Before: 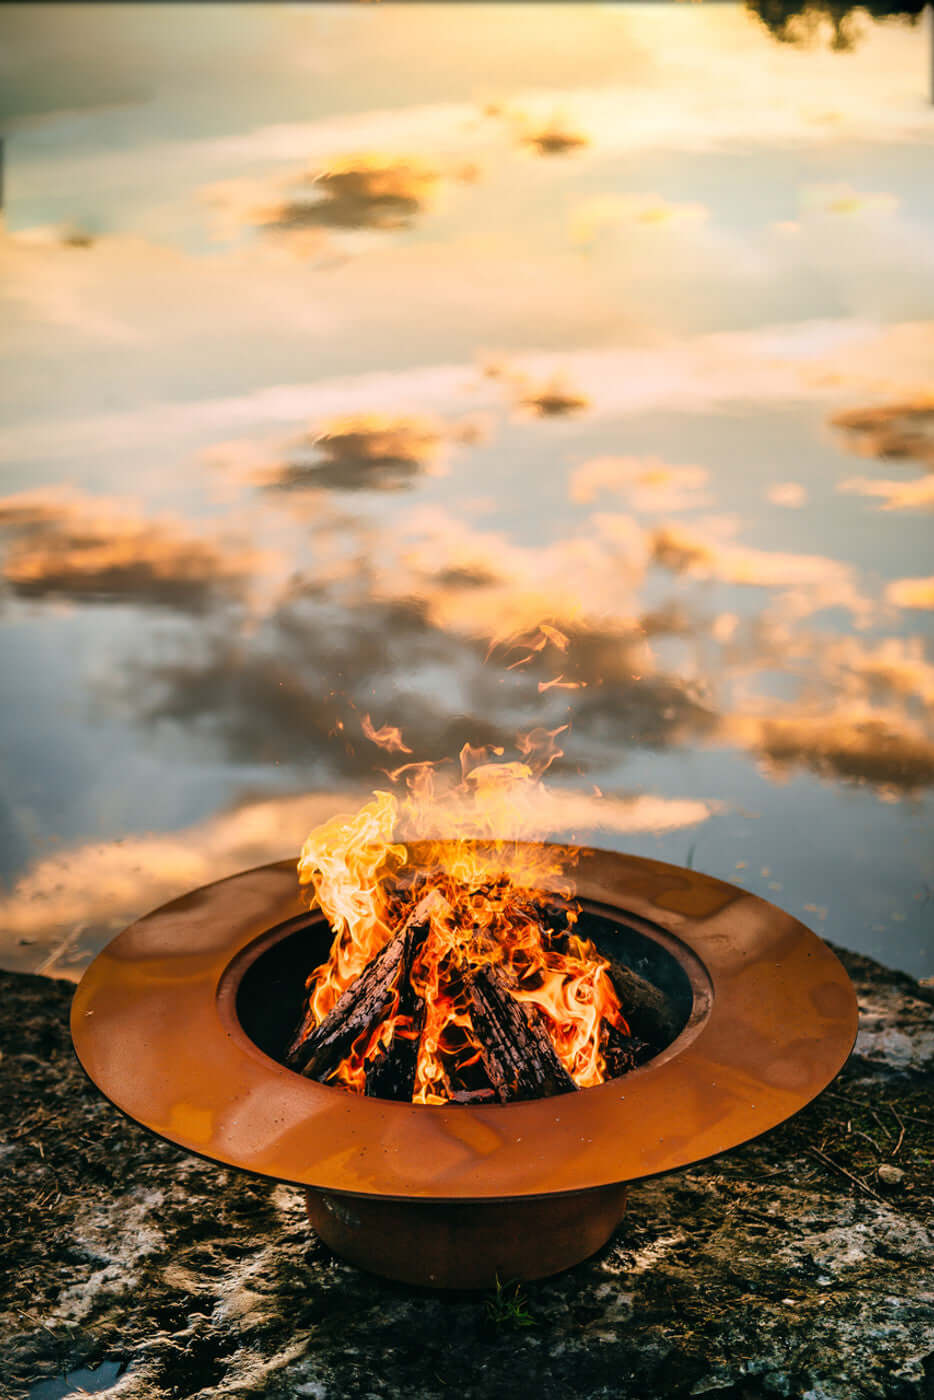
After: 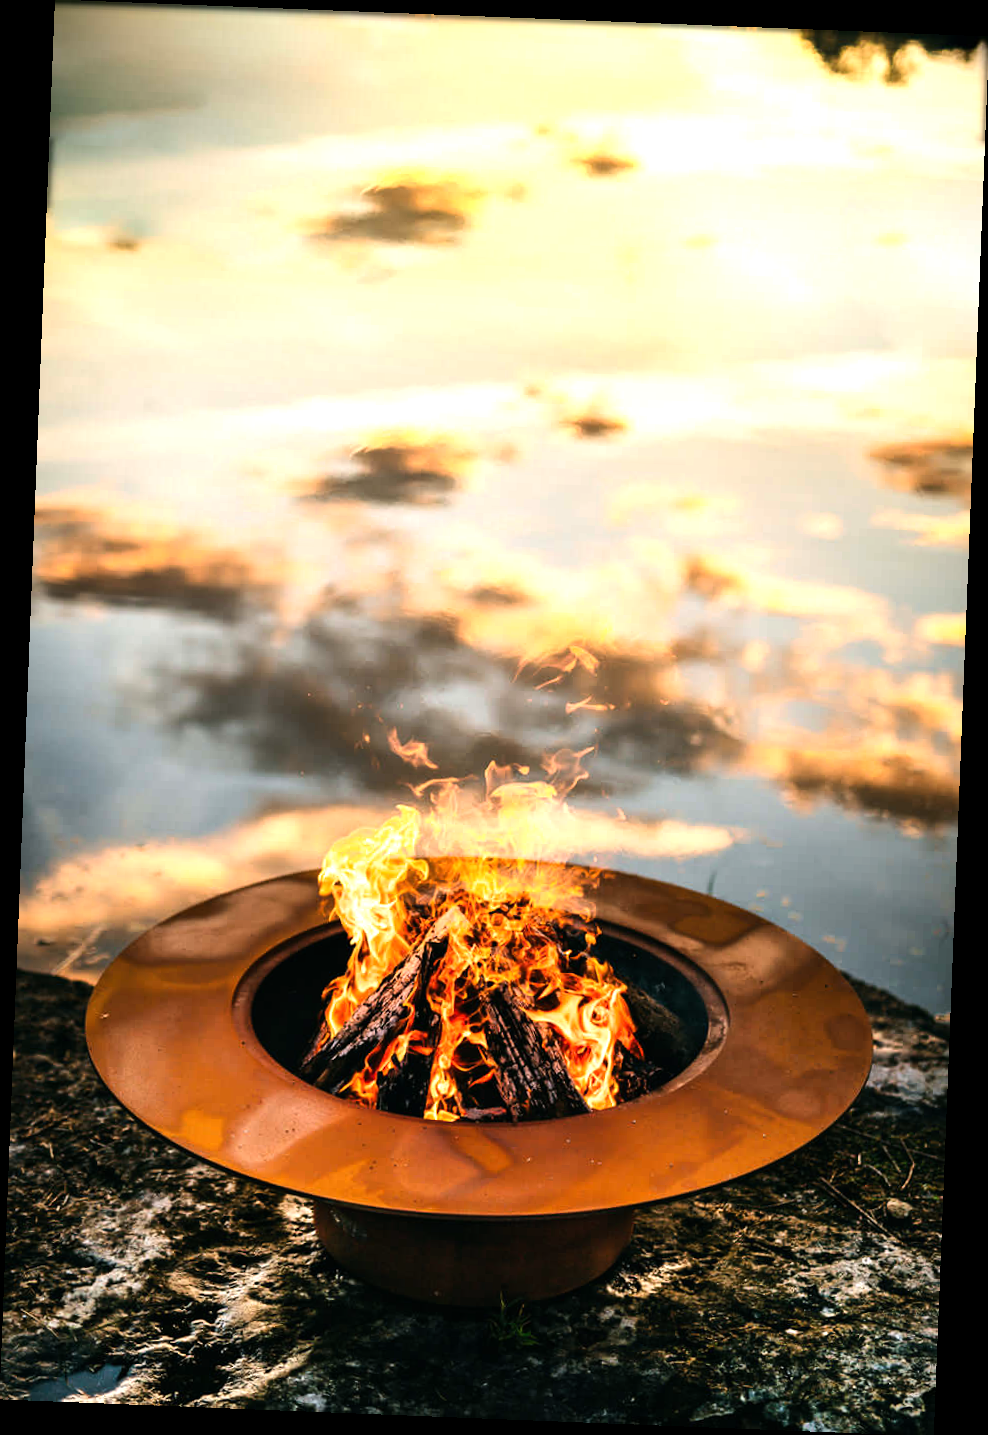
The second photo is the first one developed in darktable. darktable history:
tone equalizer: -8 EV -0.75 EV, -7 EV -0.7 EV, -6 EV -0.6 EV, -5 EV -0.4 EV, -3 EV 0.4 EV, -2 EV 0.6 EV, -1 EV 0.7 EV, +0 EV 0.75 EV, edges refinement/feathering 500, mask exposure compensation -1.57 EV, preserve details no
rotate and perspective: rotation 2.27°, automatic cropping off
